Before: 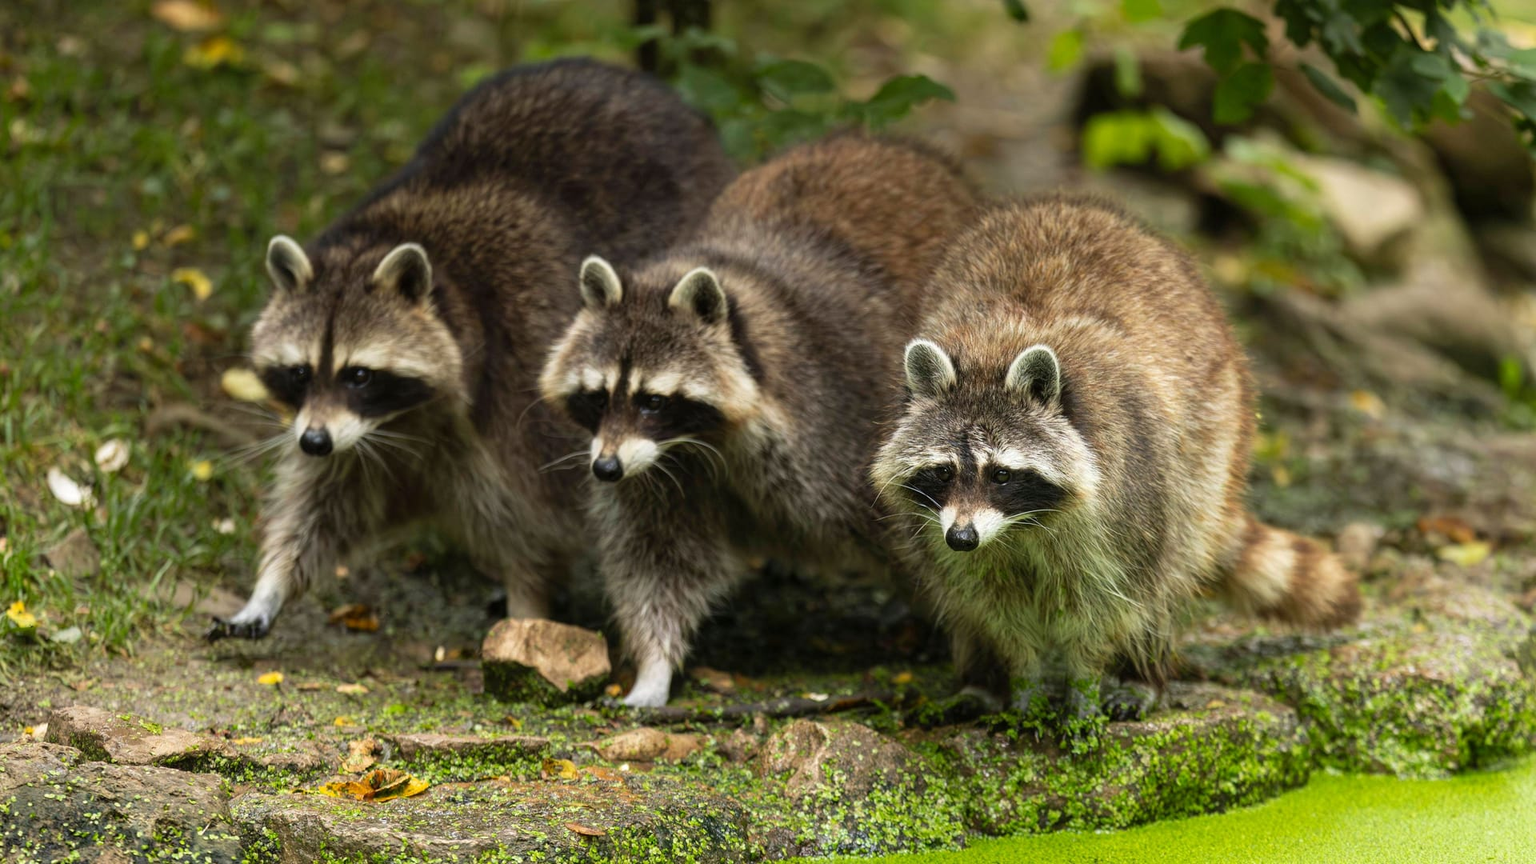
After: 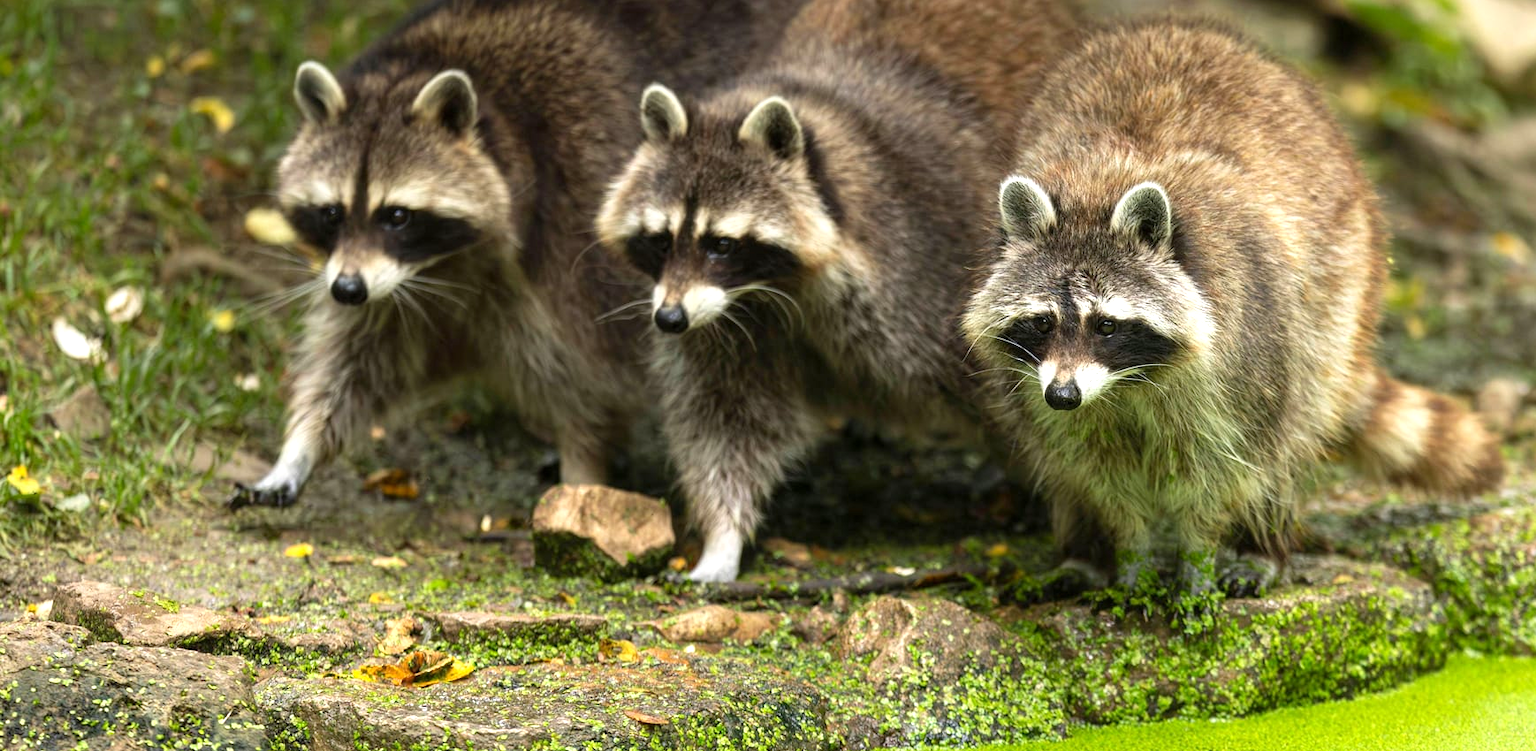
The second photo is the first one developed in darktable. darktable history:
crop: top 20.916%, right 9.437%, bottom 0.316%
exposure: black level correction 0.001, exposure 0.5 EV, compensate exposure bias true, compensate highlight preservation false
